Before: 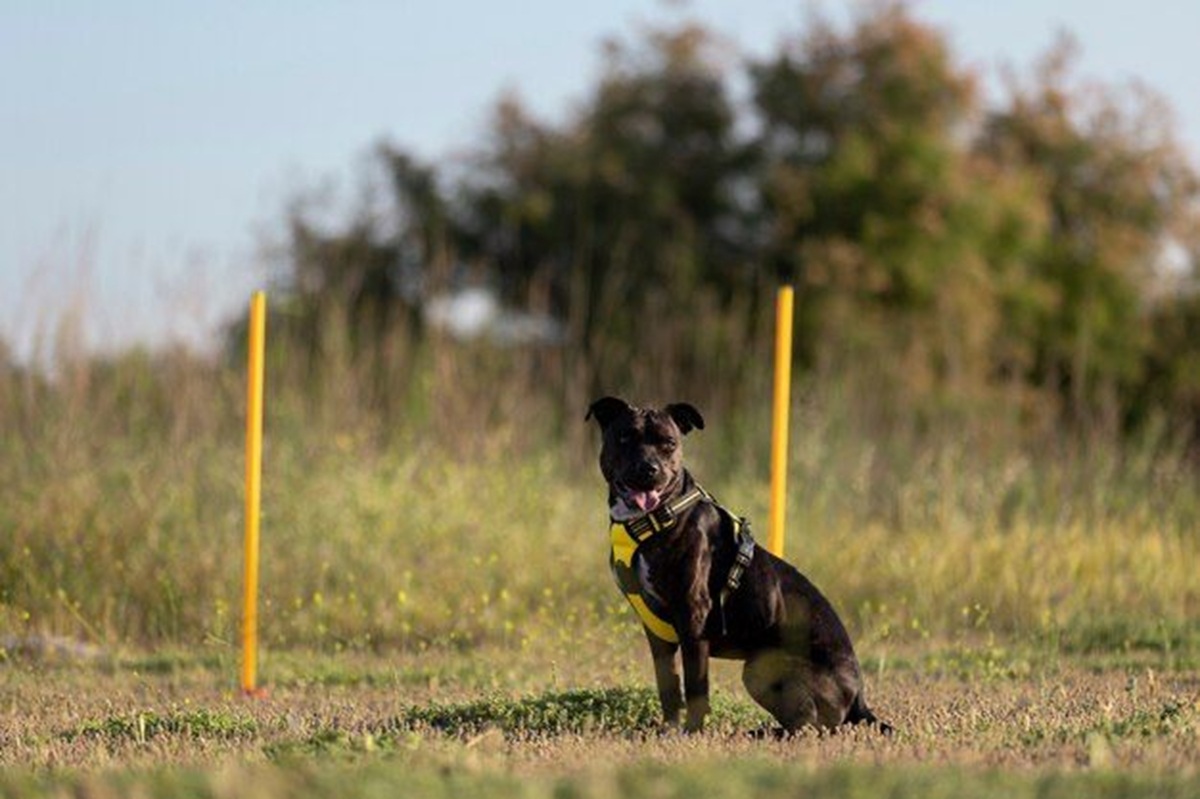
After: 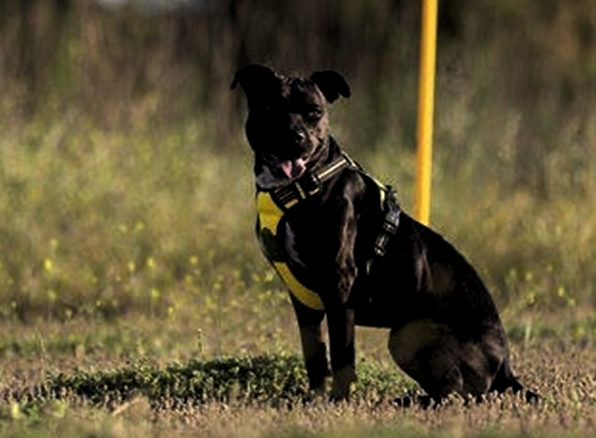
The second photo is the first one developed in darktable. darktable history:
levels: levels [0.101, 0.578, 0.953]
crop: left 29.506%, top 41.61%, right 20.76%, bottom 3.489%
sharpen: amount 0.204
